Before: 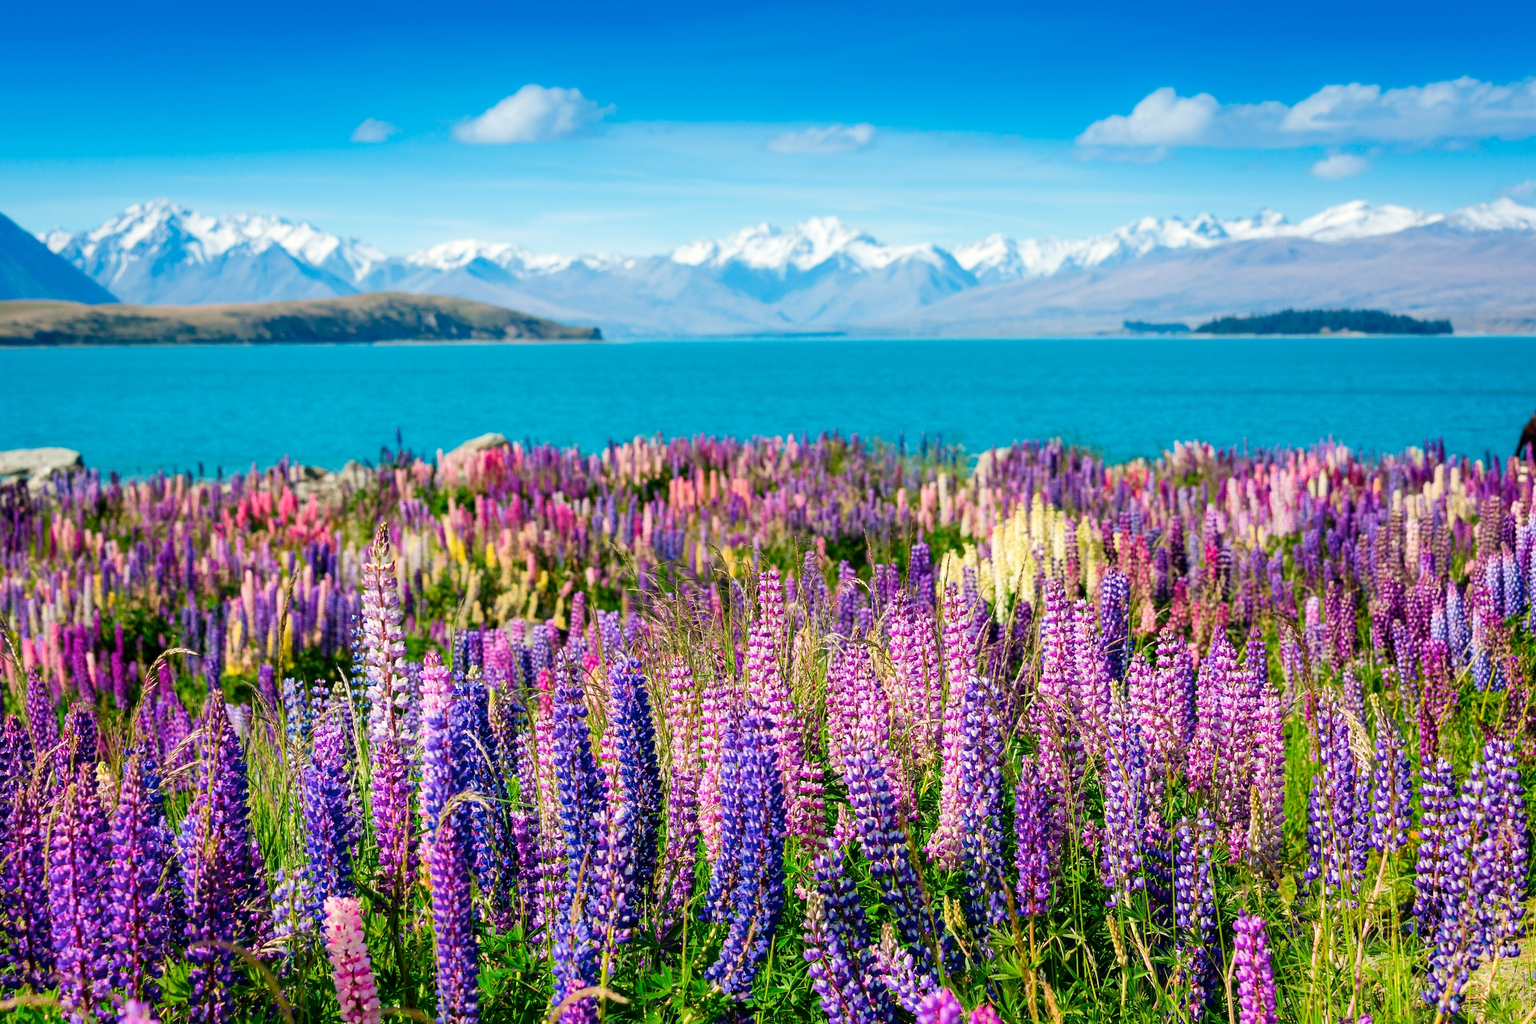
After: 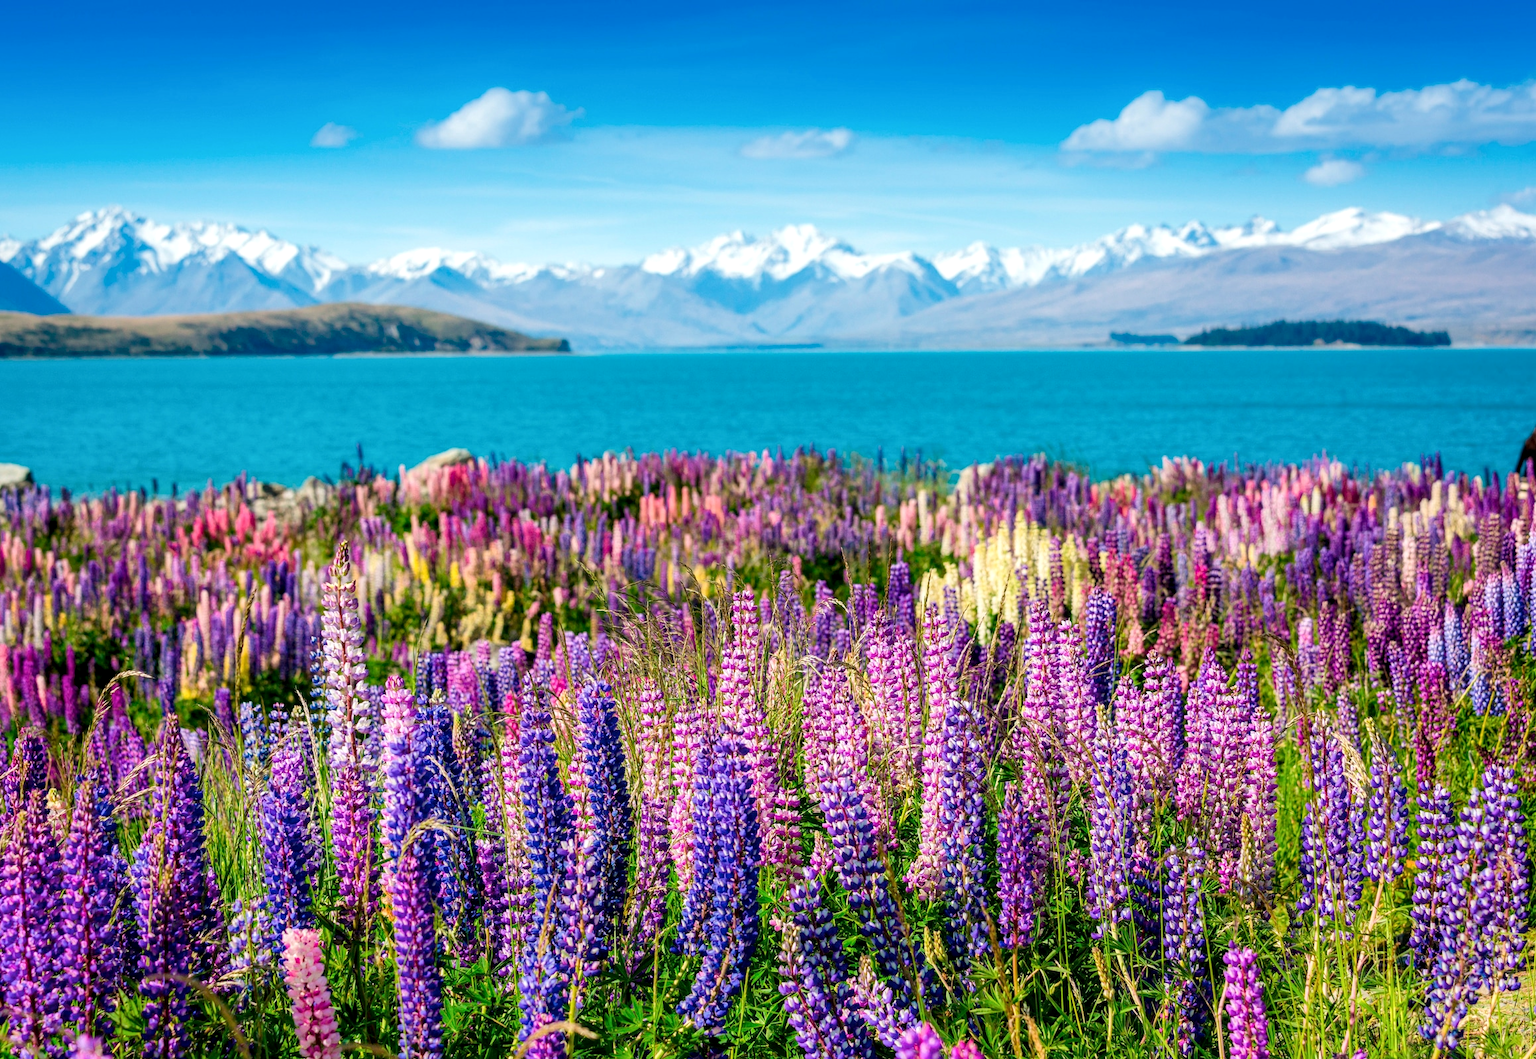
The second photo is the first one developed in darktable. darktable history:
local contrast: on, module defaults
crop and rotate: left 3.353%
